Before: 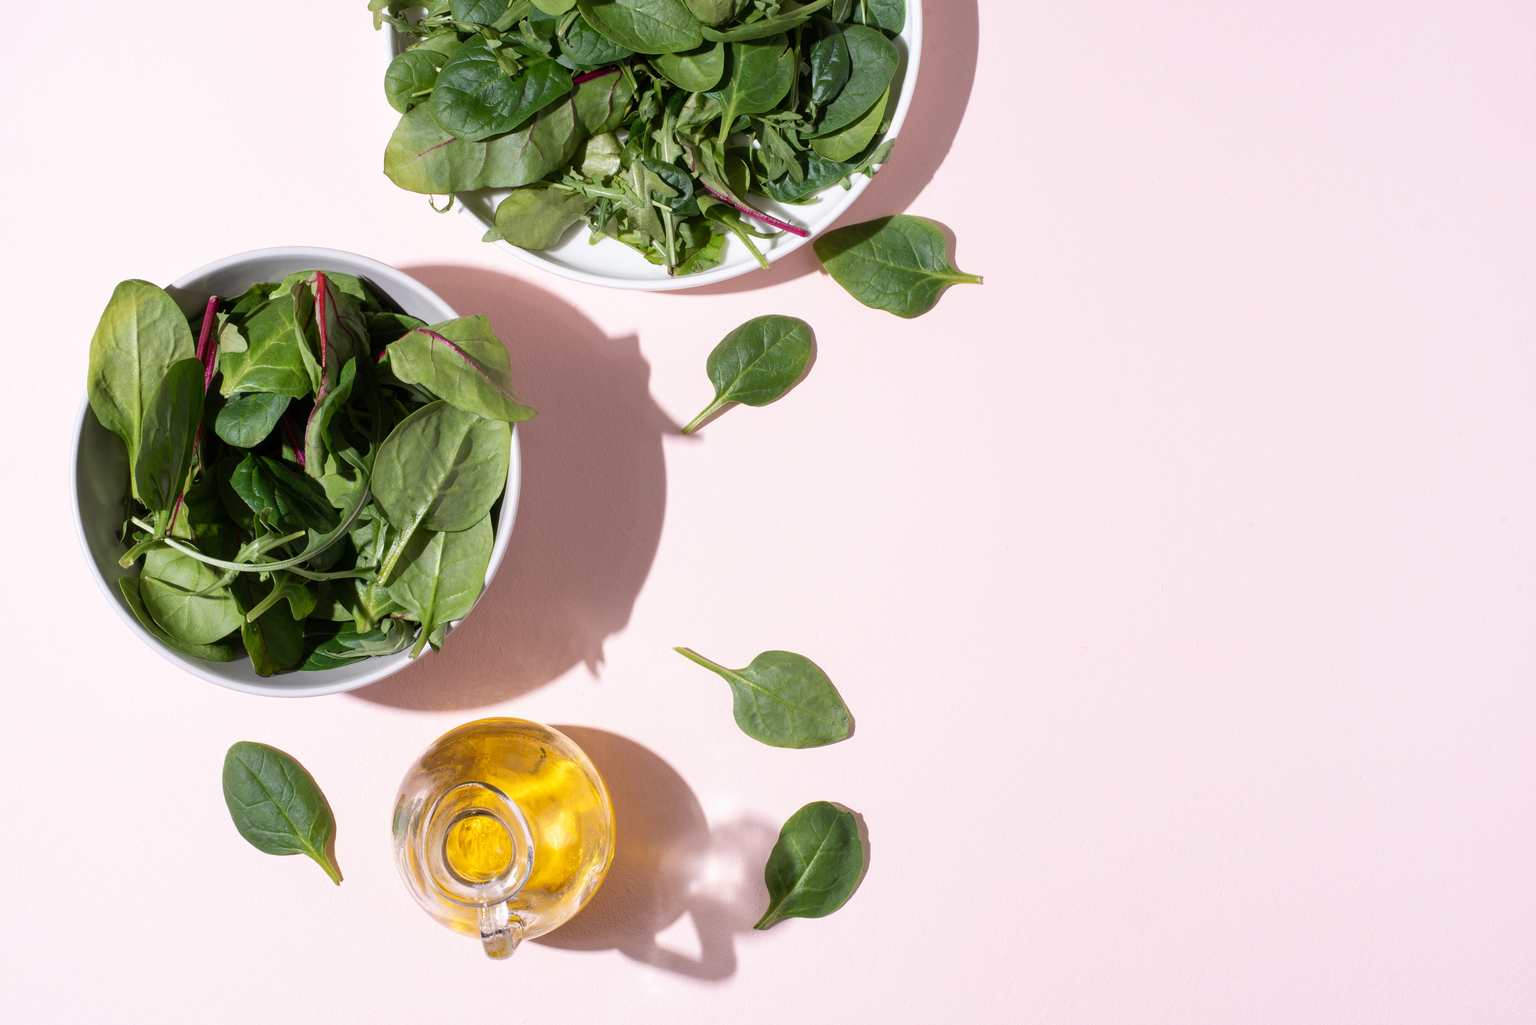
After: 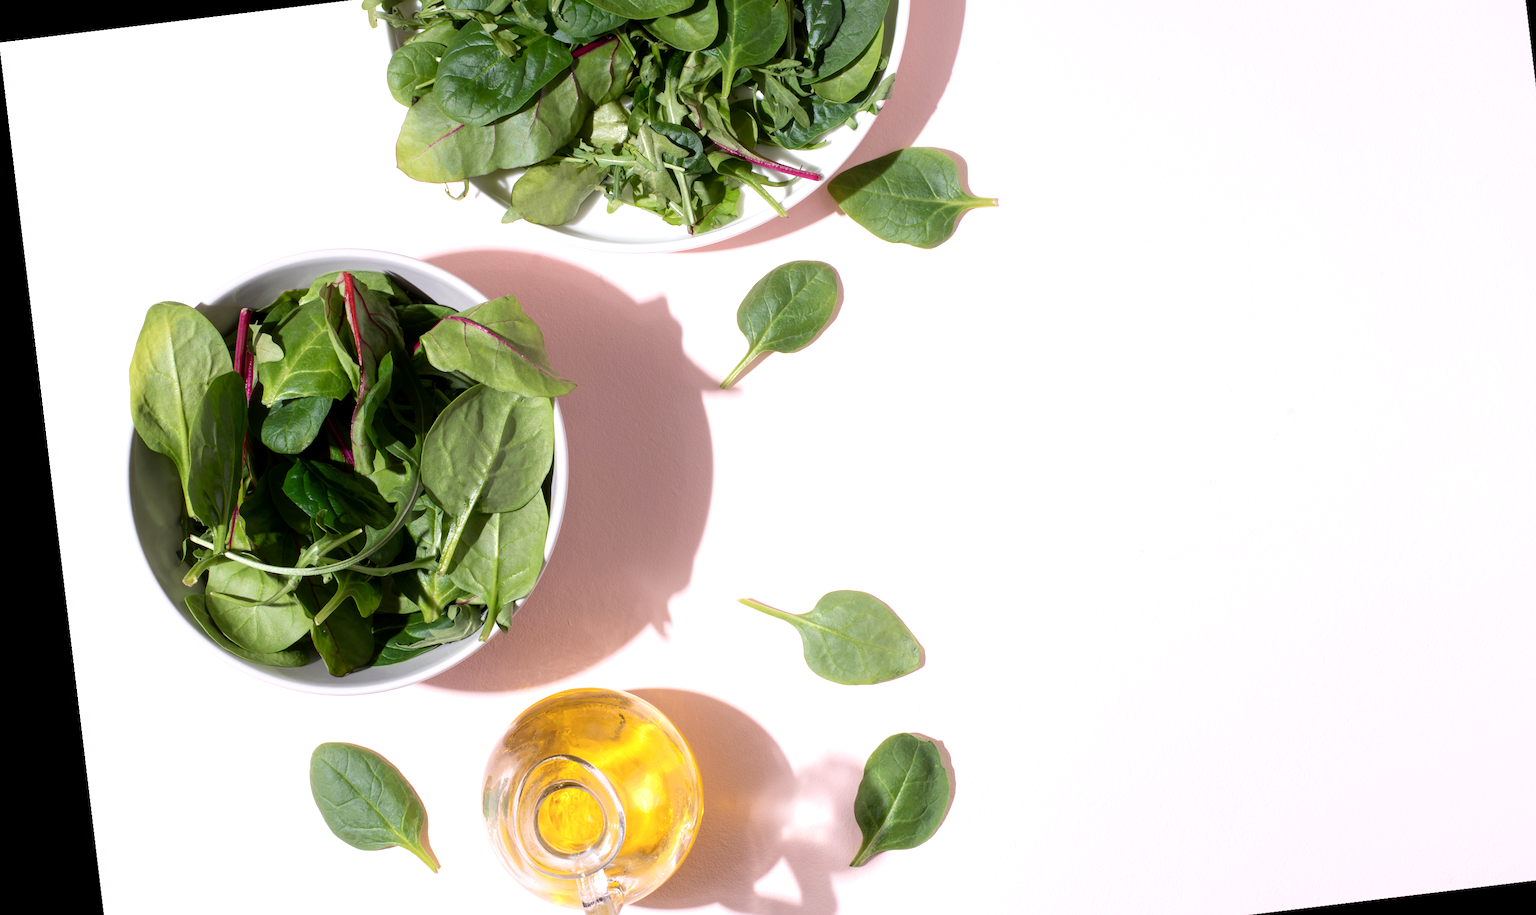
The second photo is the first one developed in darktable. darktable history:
crop and rotate: angle 0.03°, top 11.643%, right 5.651%, bottom 11.189%
rotate and perspective: rotation -6.83°, automatic cropping off
exposure: black level correction 0.001, exposure 0.3 EV, compensate highlight preservation false
shadows and highlights: shadows -70, highlights 35, soften with gaussian
